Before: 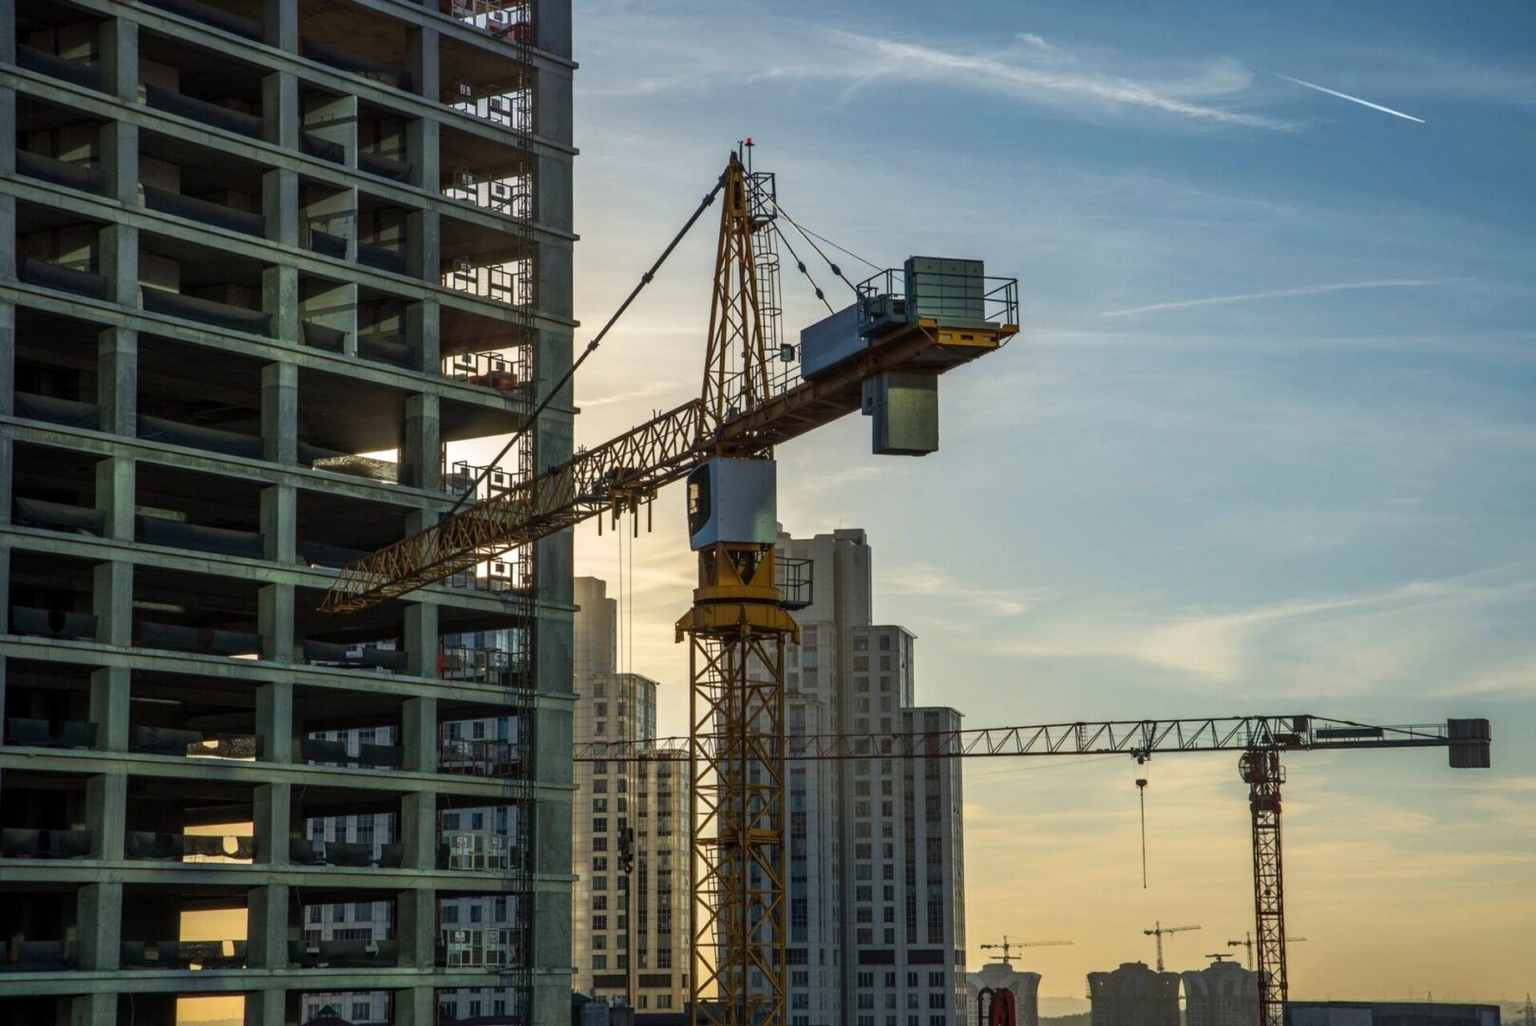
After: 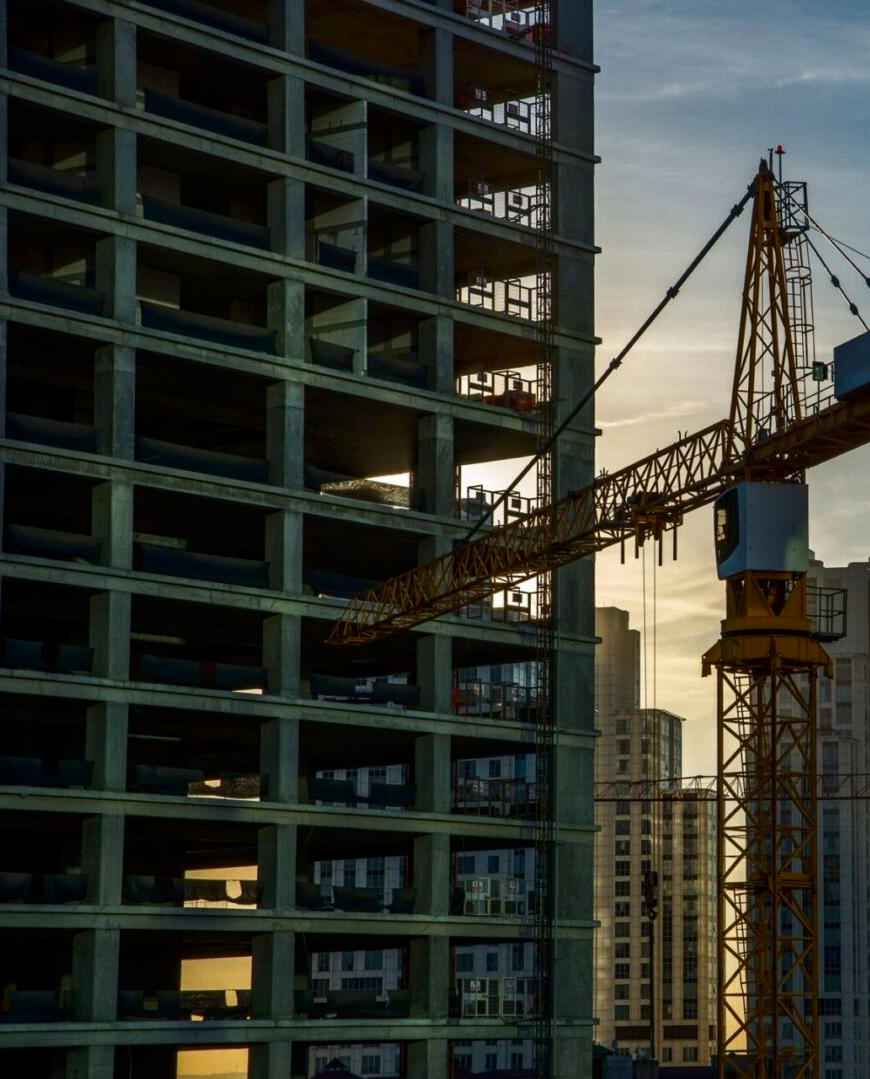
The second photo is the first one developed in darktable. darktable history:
crop: left 0.587%, right 45.588%, bottom 0.086%
contrast brightness saturation: brightness -0.2, saturation 0.08
